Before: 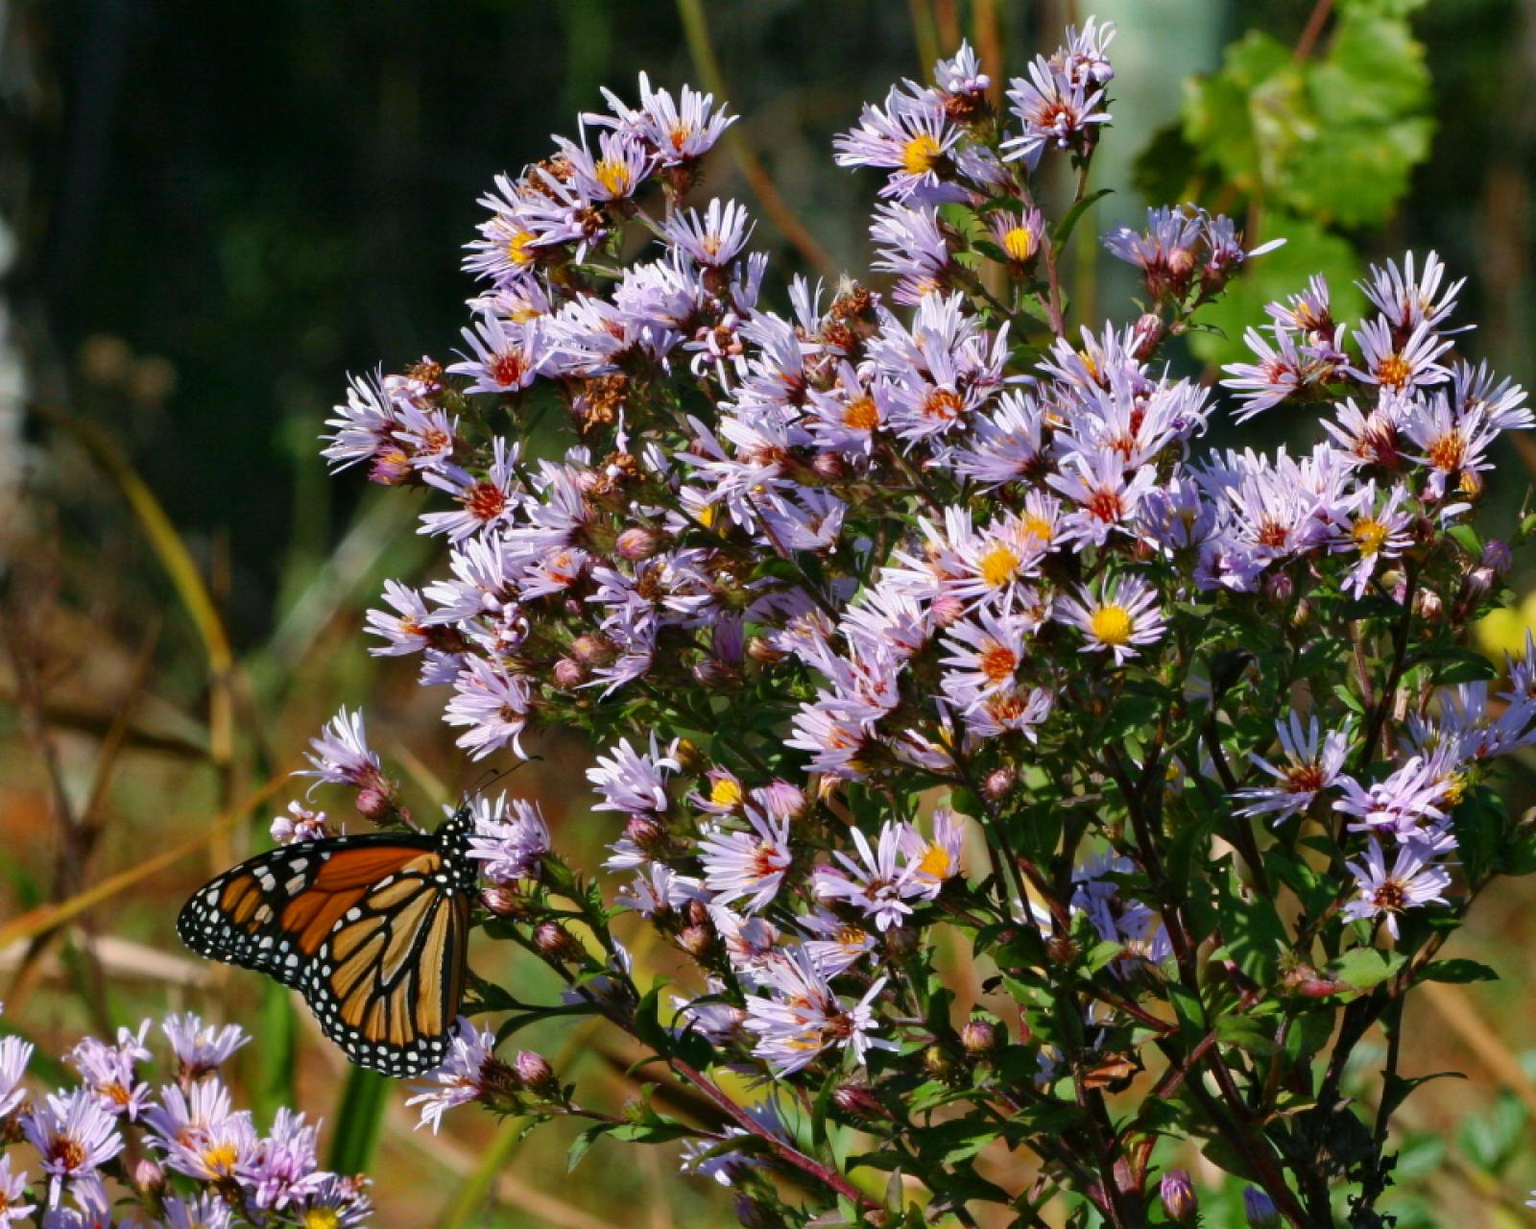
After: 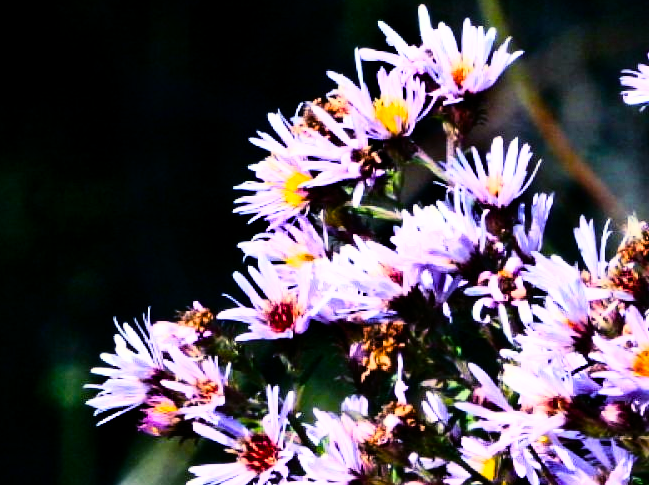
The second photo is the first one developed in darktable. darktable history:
exposure: exposure -0.041 EV, compensate highlight preservation false
color balance rgb: shadows lift › luminance -28.76%, shadows lift › chroma 15%, shadows lift › hue 270°, power › chroma 1%, power › hue 255°, highlights gain › luminance 7.14%, highlights gain › chroma 2%, highlights gain › hue 90°, global offset › luminance -0.29%, global offset › hue 260°, perceptual saturation grading › global saturation 20%, perceptual saturation grading › highlights -13.92%, perceptual saturation grading › shadows 50%
crop: left 15.452%, top 5.459%, right 43.956%, bottom 56.62%
rgb curve: curves: ch0 [(0, 0) (0.21, 0.15) (0.24, 0.21) (0.5, 0.75) (0.75, 0.96) (0.89, 0.99) (1, 1)]; ch1 [(0, 0.02) (0.21, 0.13) (0.25, 0.2) (0.5, 0.67) (0.75, 0.9) (0.89, 0.97) (1, 1)]; ch2 [(0, 0.02) (0.21, 0.13) (0.25, 0.2) (0.5, 0.67) (0.75, 0.9) (0.89, 0.97) (1, 1)], compensate middle gray true
